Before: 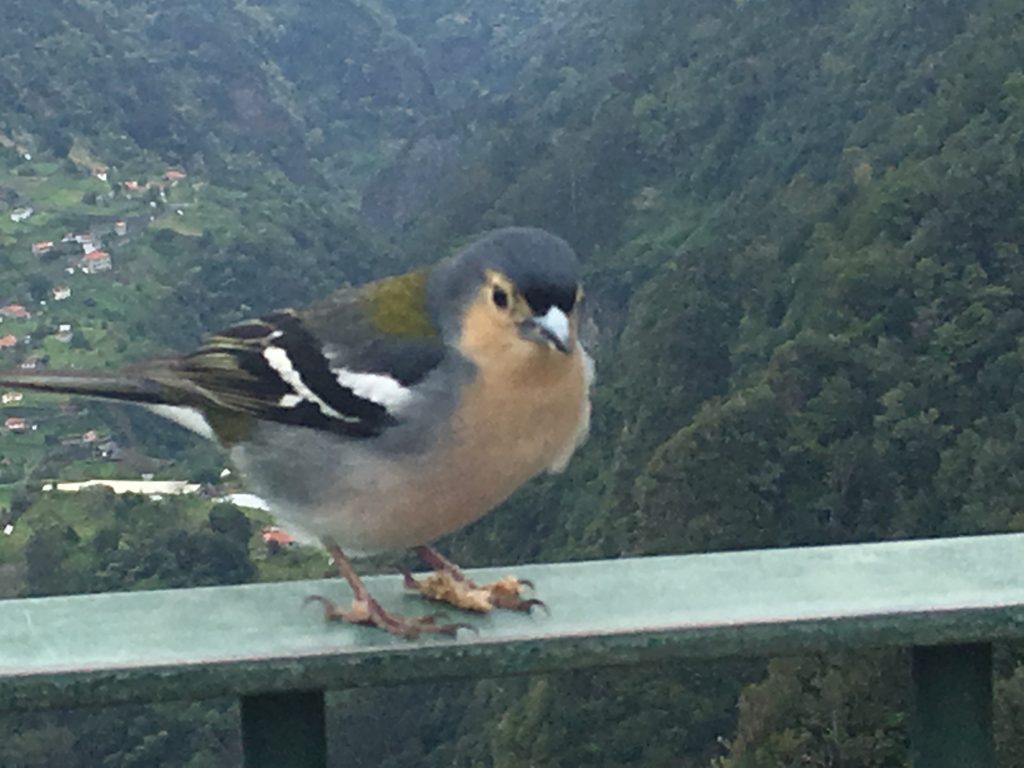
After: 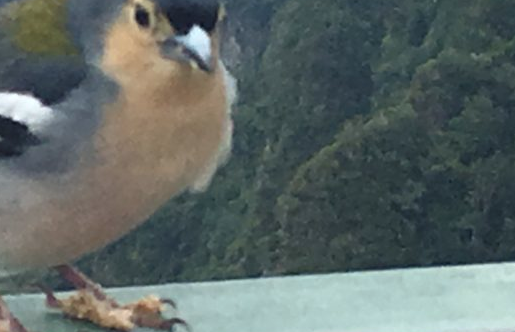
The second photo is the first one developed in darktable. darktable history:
crop: left 35.03%, top 36.625%, right 14.663%, bottom 20.057%
white balance: red 0.986, blue 1.01
